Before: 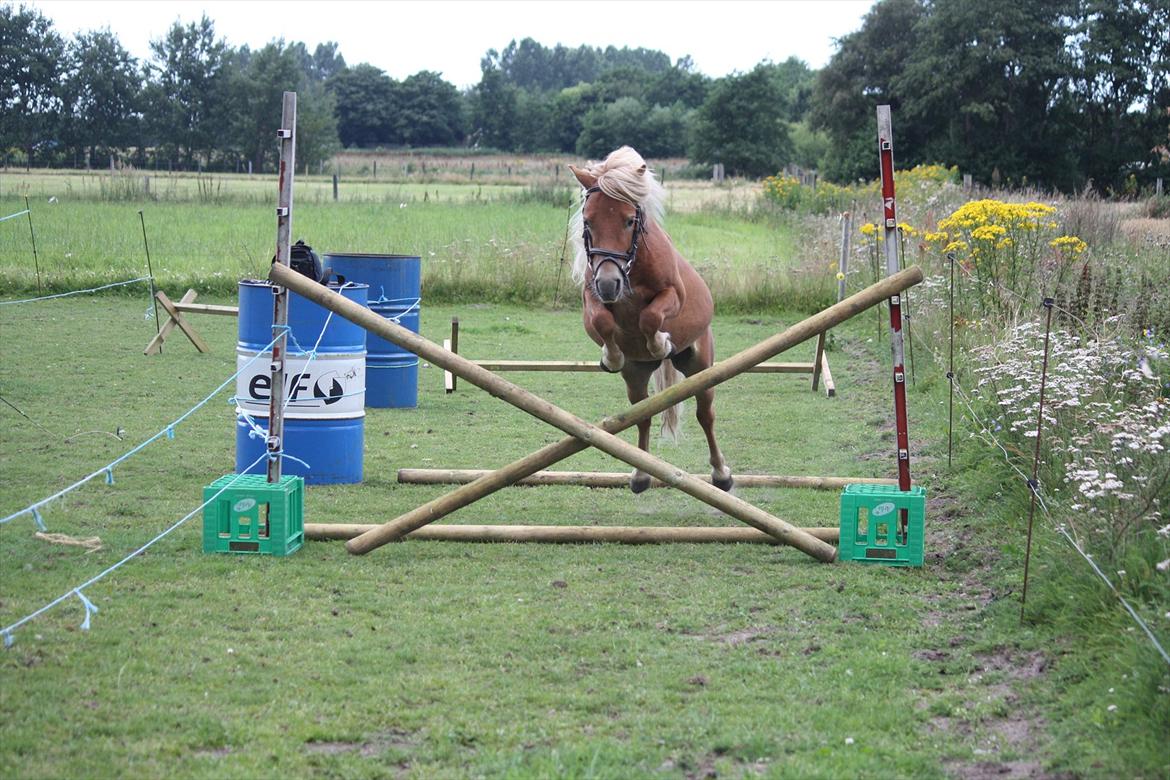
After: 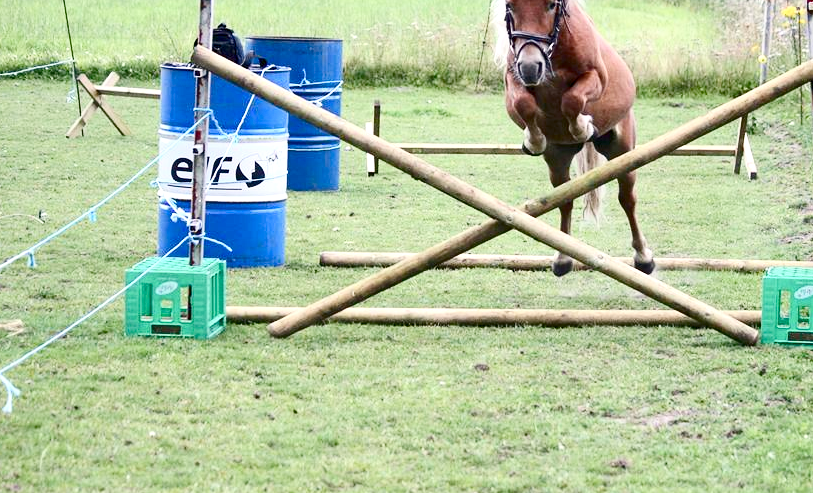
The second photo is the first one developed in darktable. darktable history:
contrast brightness saturation: contrast 0.286
color balance rgb: highlights gain › chroma 1.1%, highlights gain › hue 60.06°, perceptual saturation grading › global saturation 20%, perceptual saturation grading › highlights -49.924%, perceptual saturation grading › shadows 24.82%, perceptual brilliance grading › global brilliance 9.869%, perceptual brilliance grading › shadows 14.693%
crop: left 6.675%, top 27.831%, right 23.808%, bottom 8.875%
exposure: black level correction 0.007, exposure 0.16 EV, compensate highlight preservation false
